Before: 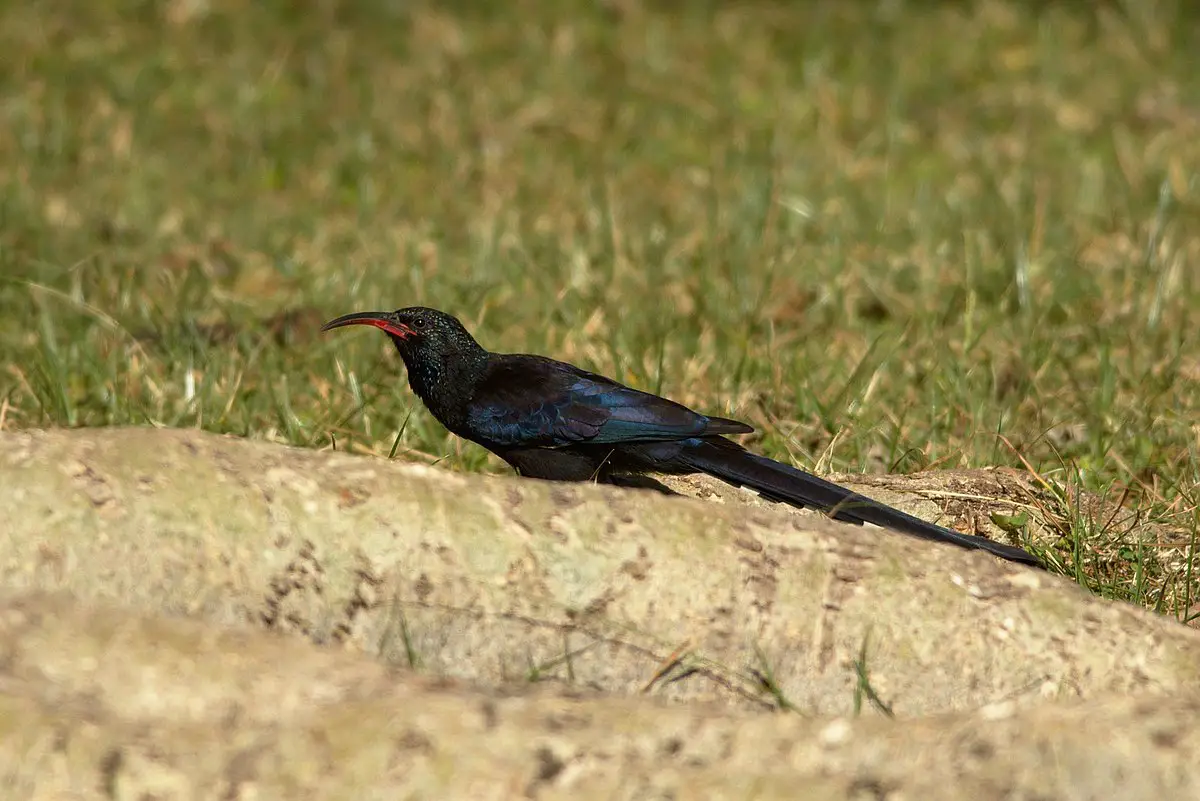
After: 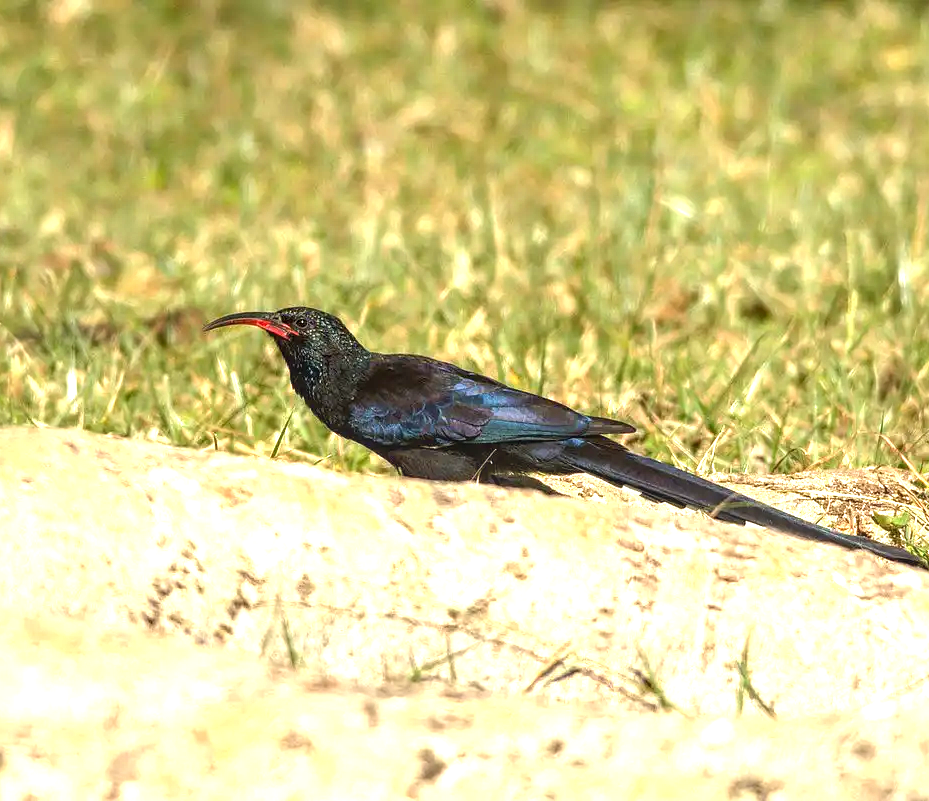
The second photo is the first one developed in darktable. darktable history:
exposure: black level correction 0, exposure 1.468 EV, compensate highlight preservation false
crop: left 9.848%, right 12.682%
local contrast: on, module defaults
tone curve: curves: ch0 [(0, 0) (0.003, 0.003) (0.011, 0.011) (0.025, 0.025) (0.044, 0.044) (0.069, 0.069) (0.1, 0.099) (0.136, 0.135) (0.177, 0.176) (0.224, 0.223) (0.277, 0.275) (0.335, 0.333) (0.399, 0.396) (0.468, 0.465) (0.543, 0.546) (0.623, 0.625) (0.709, 0.711) (0.801, 0.802) (0.898, 0.898) (1, 1)], color space Lab, independent channels, preserve colors none
